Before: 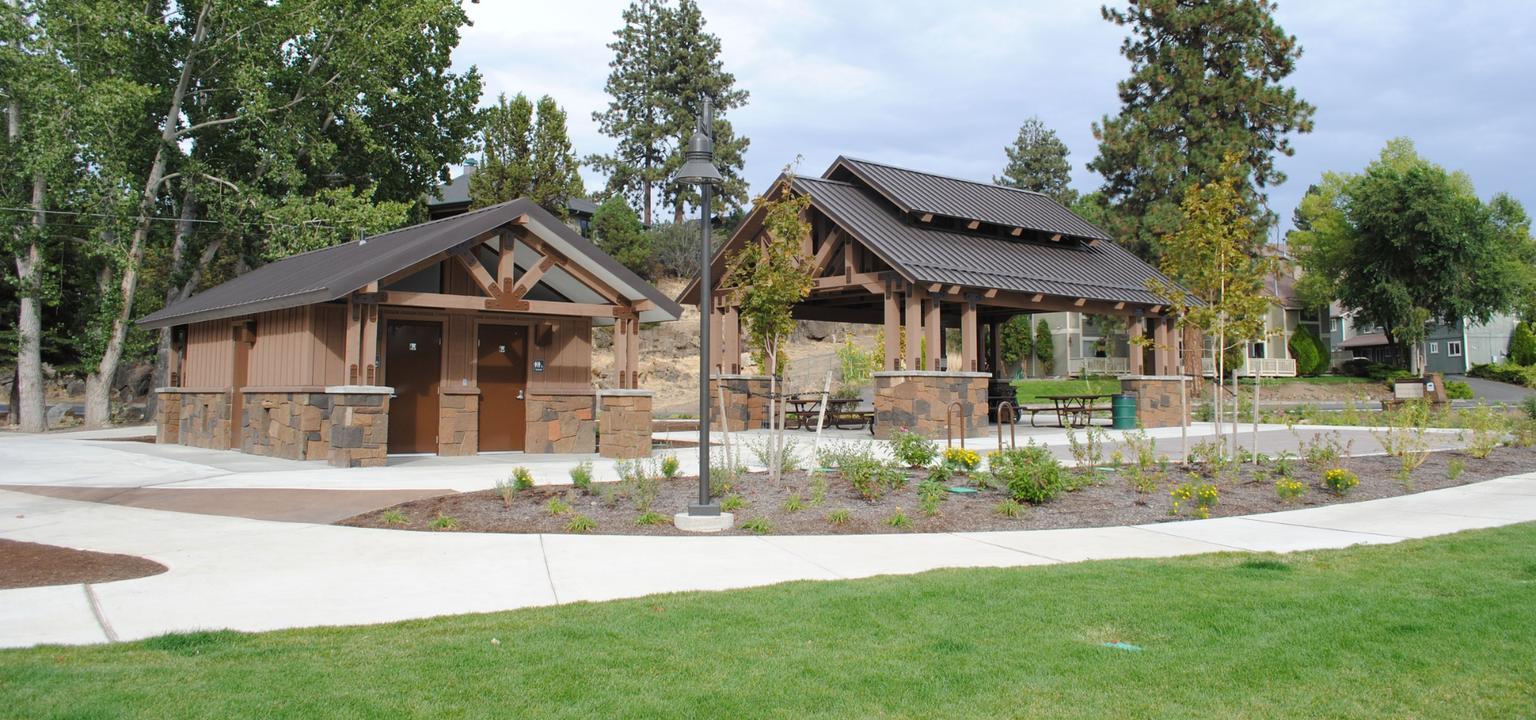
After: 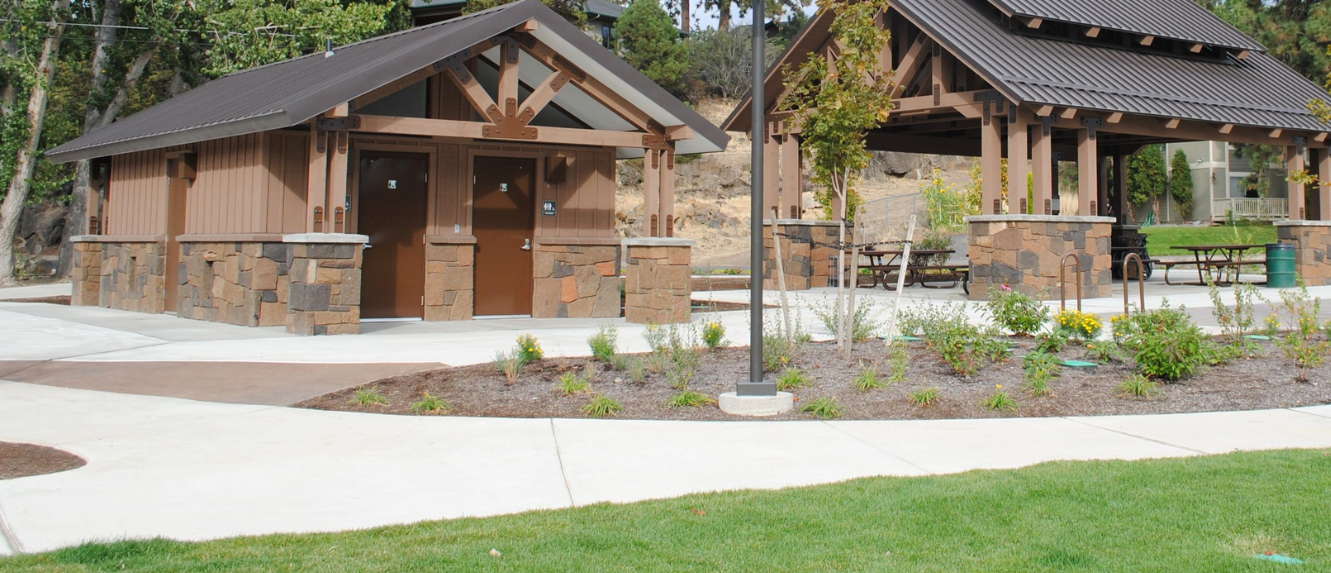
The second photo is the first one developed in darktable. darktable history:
base curve: curves: ch0 [(0, 0) (0.472, 0.508) (1, 1)]
crop: left 6.488%, top 27.668%, right 24.183%, bottom 8.656%
